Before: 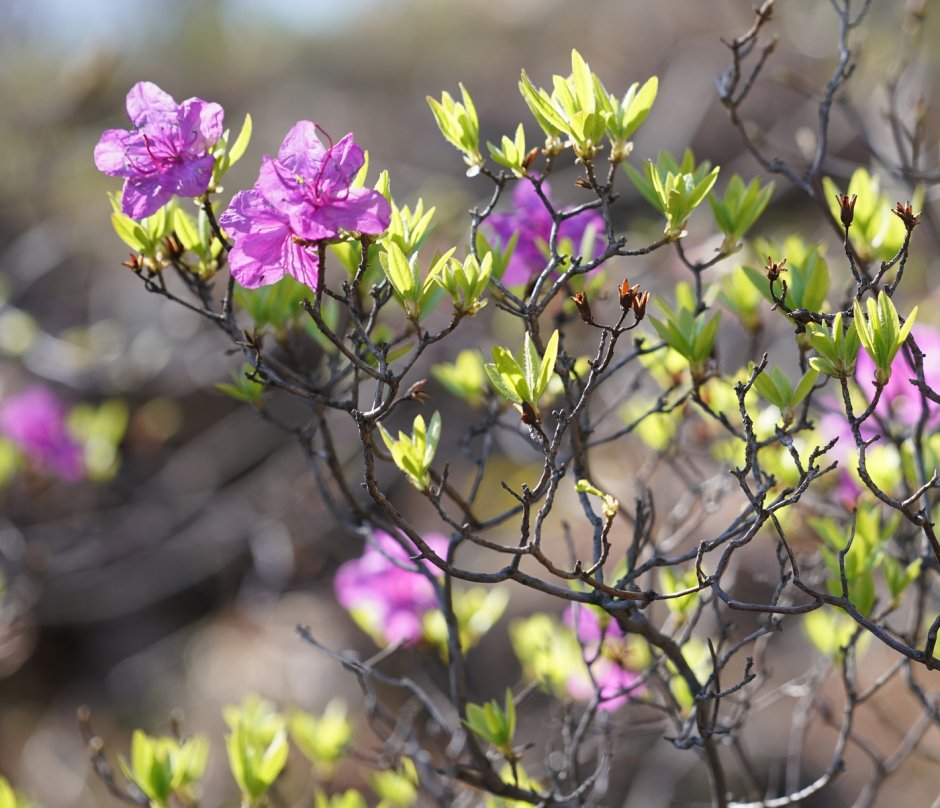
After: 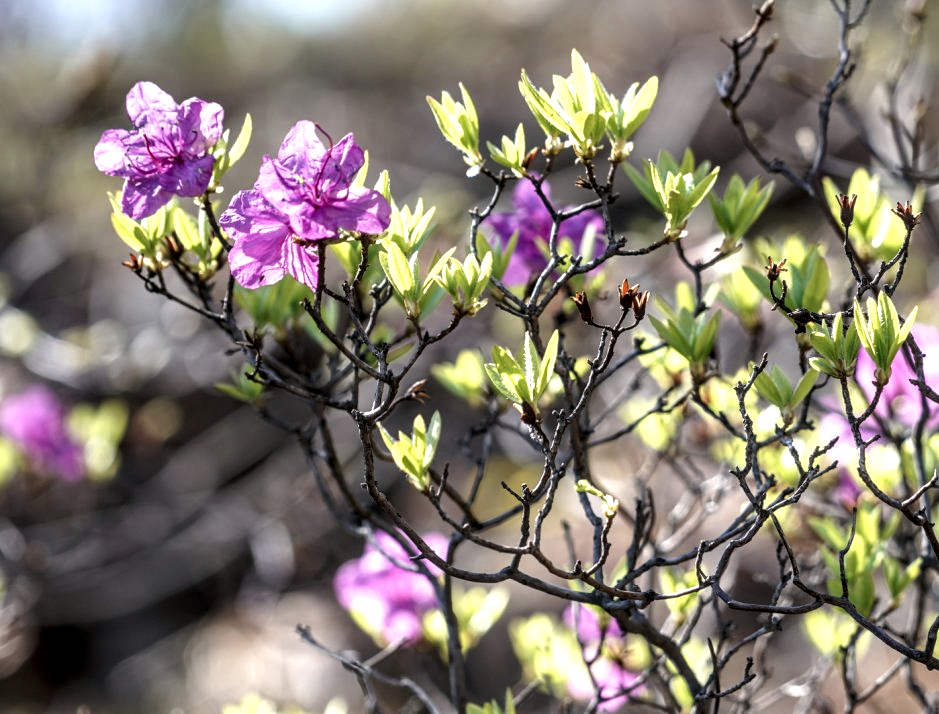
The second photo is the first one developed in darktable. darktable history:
local contrast: detail 205%
exposure: black level correction -0.016, compensate highlight preservation false
crop and rotate: top 0%, bottom 11.559%
